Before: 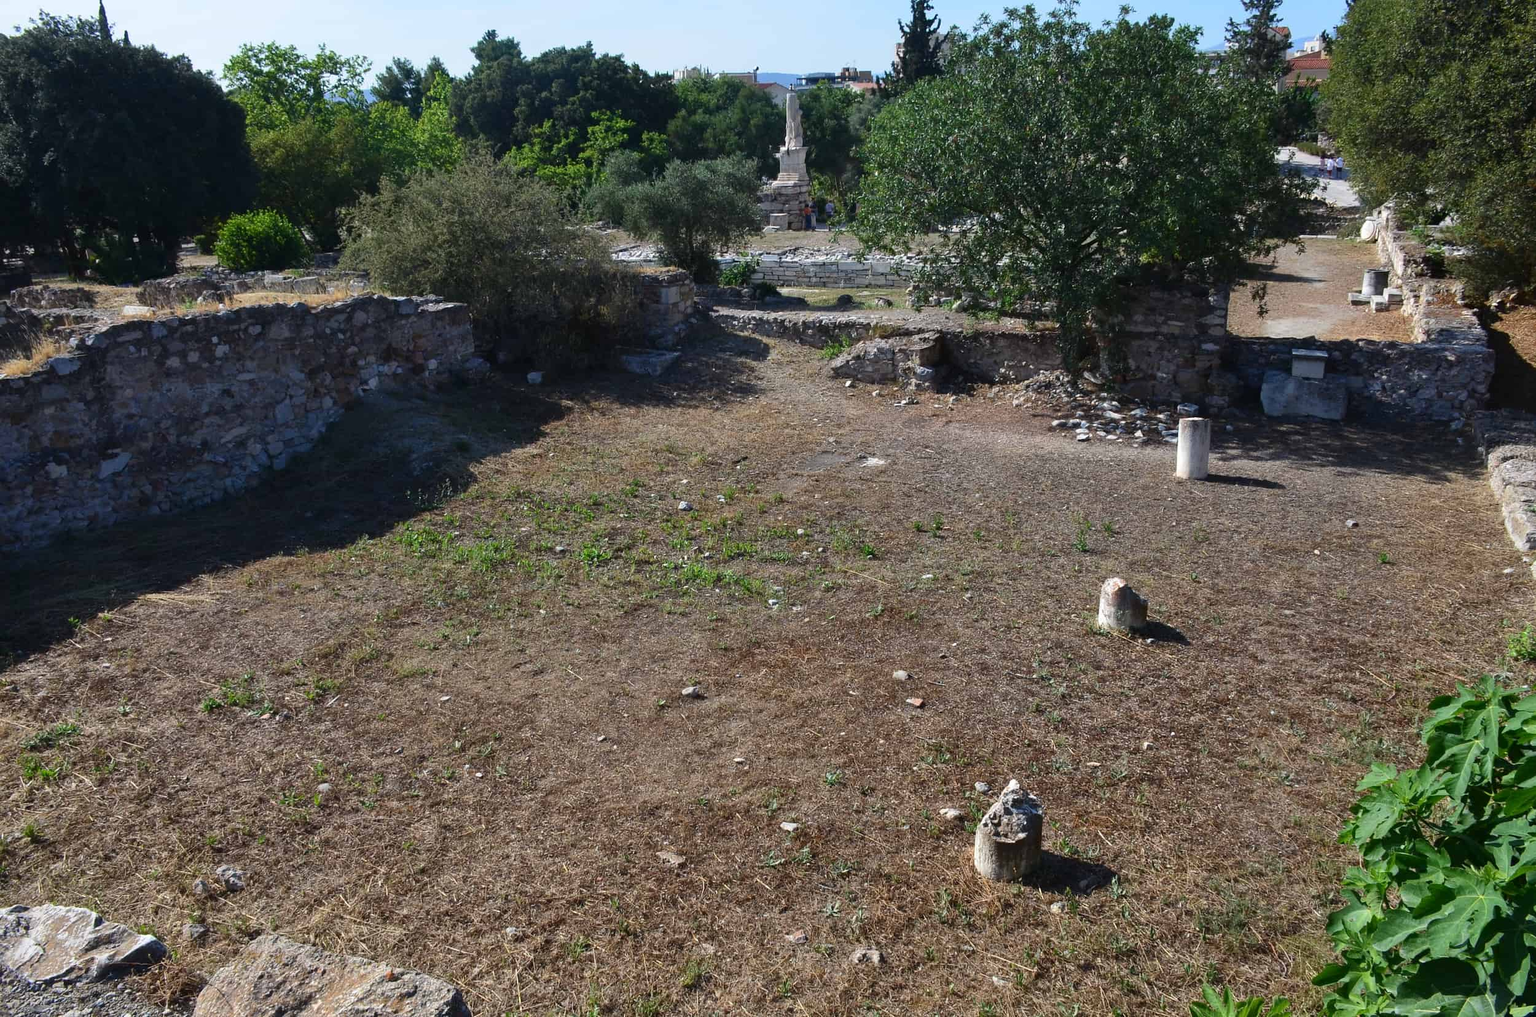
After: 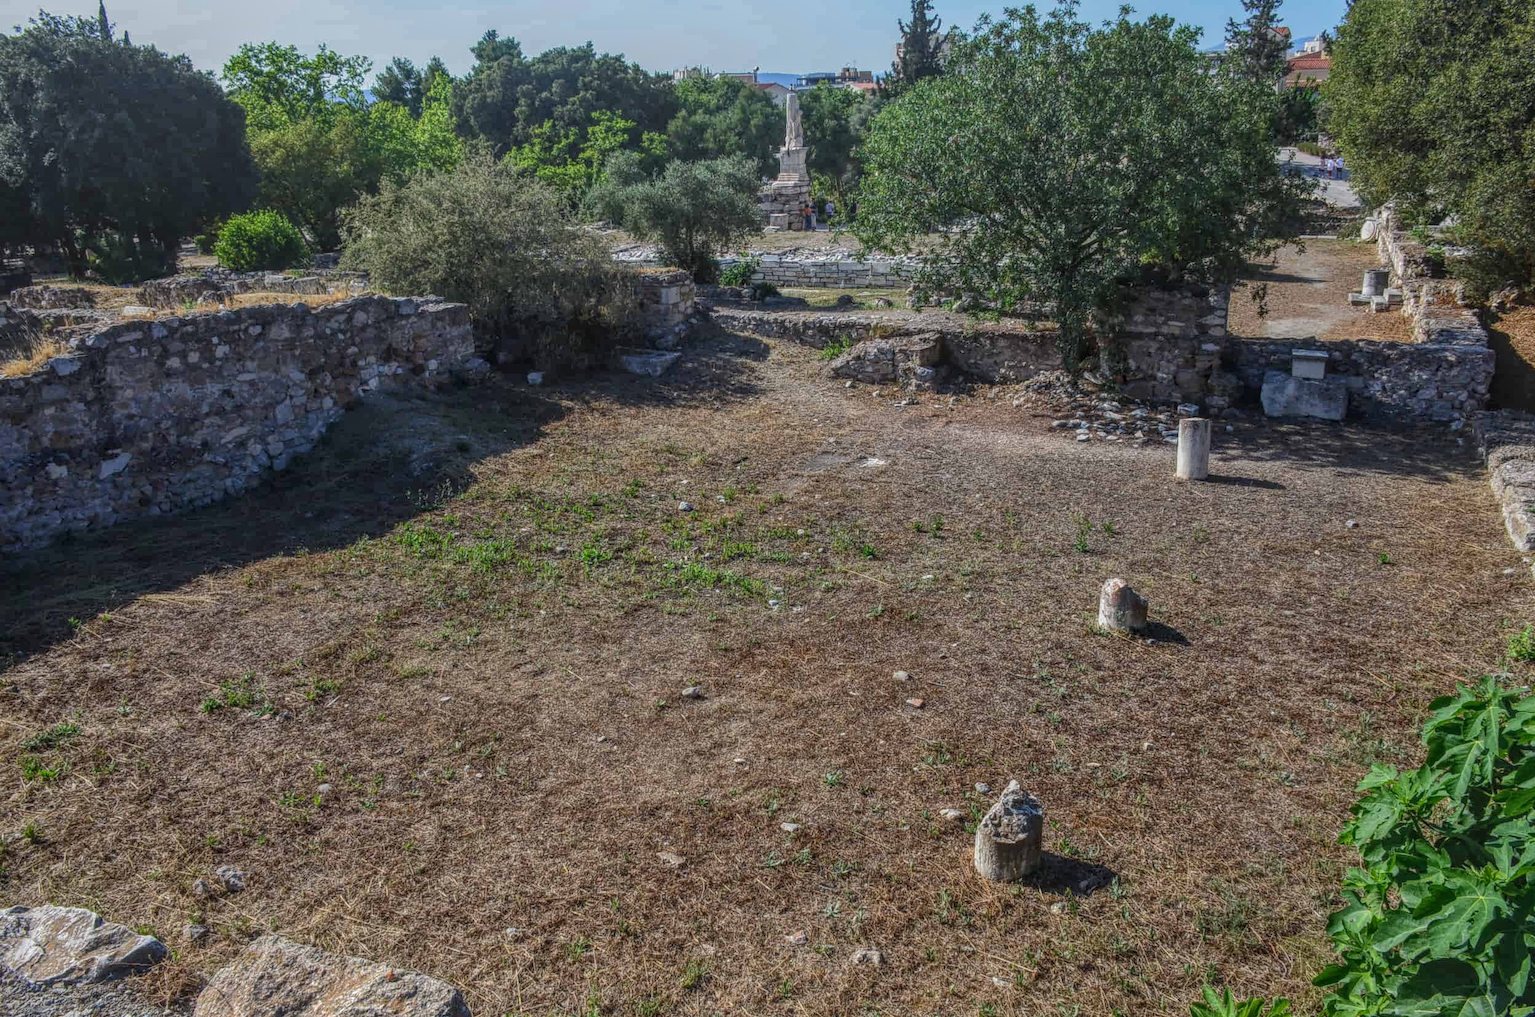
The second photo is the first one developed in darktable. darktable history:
local contrast: highlights 20%, shadows 29%, detail 200%, midtone range 0.2
tone equalizer: edges refinement/feathering 500, mask exposure compensation -1.57 EV, preserve details no
